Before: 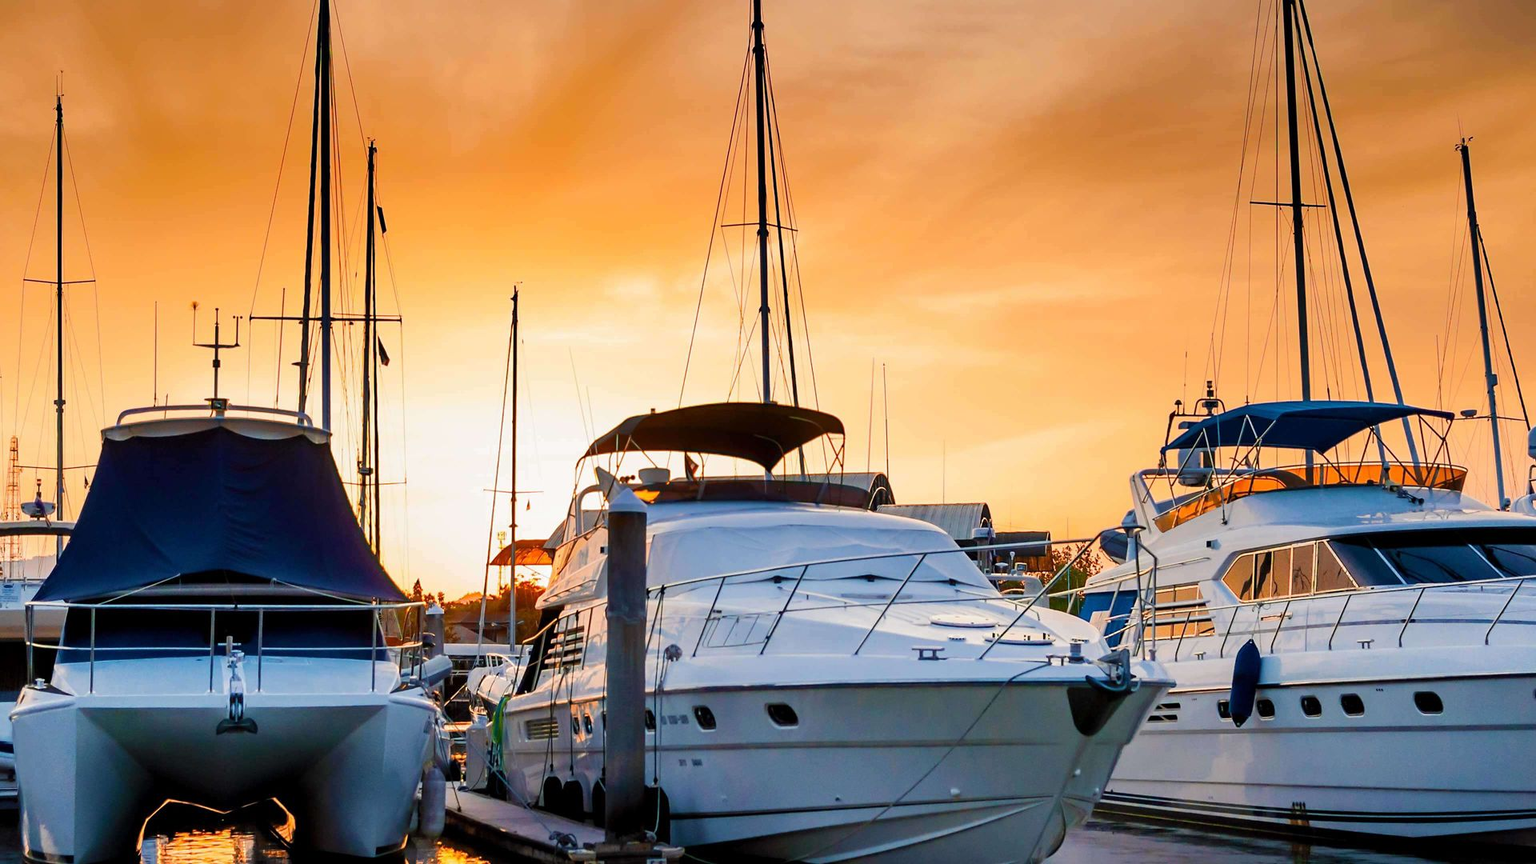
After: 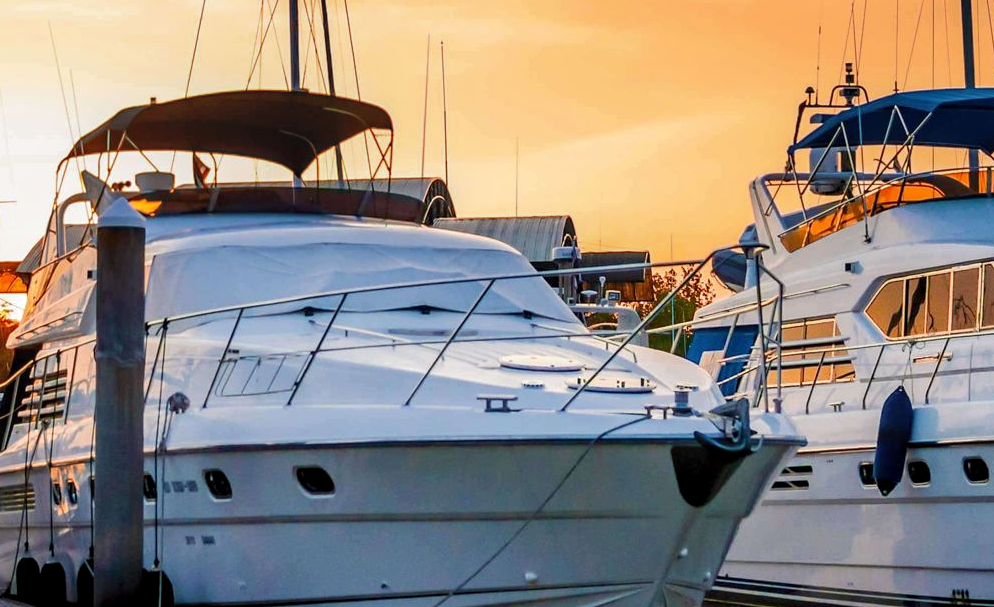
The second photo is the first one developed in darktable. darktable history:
crop: left 34.542%, top 38.331%, right 13.659%, bottom 5.456%
local contrast: on, module defaults
